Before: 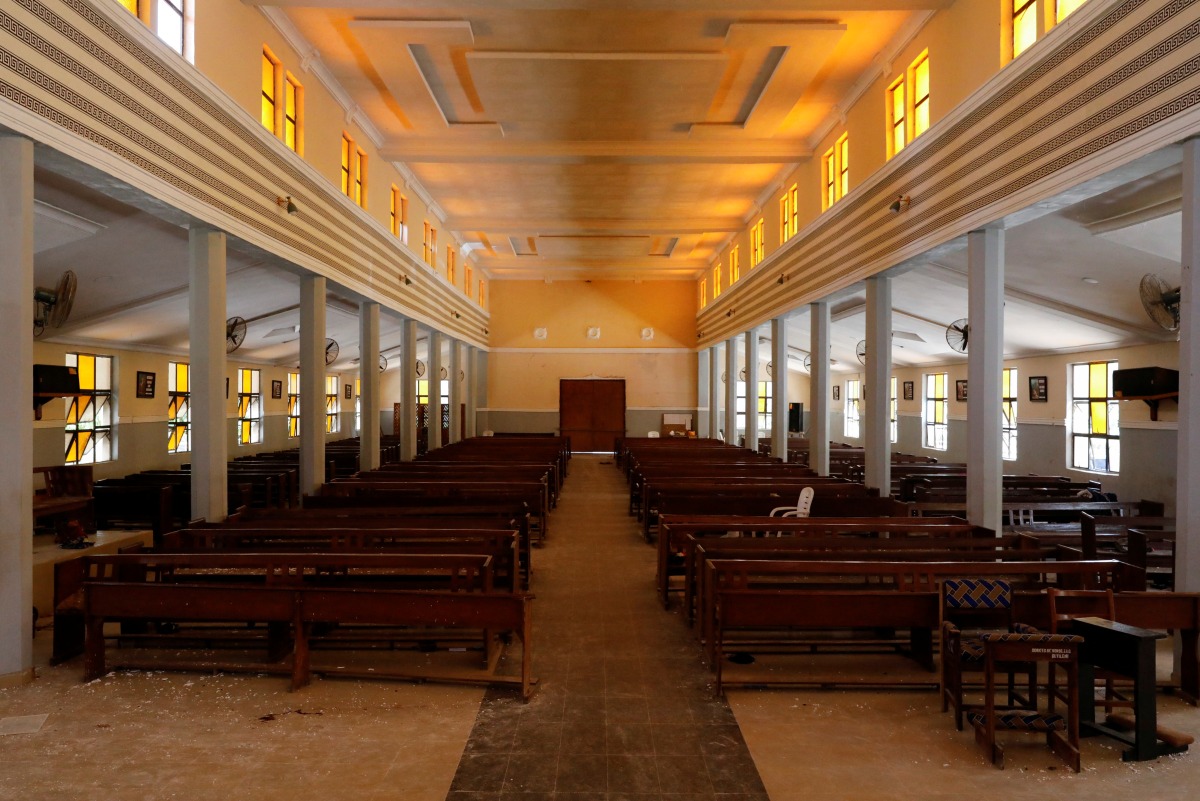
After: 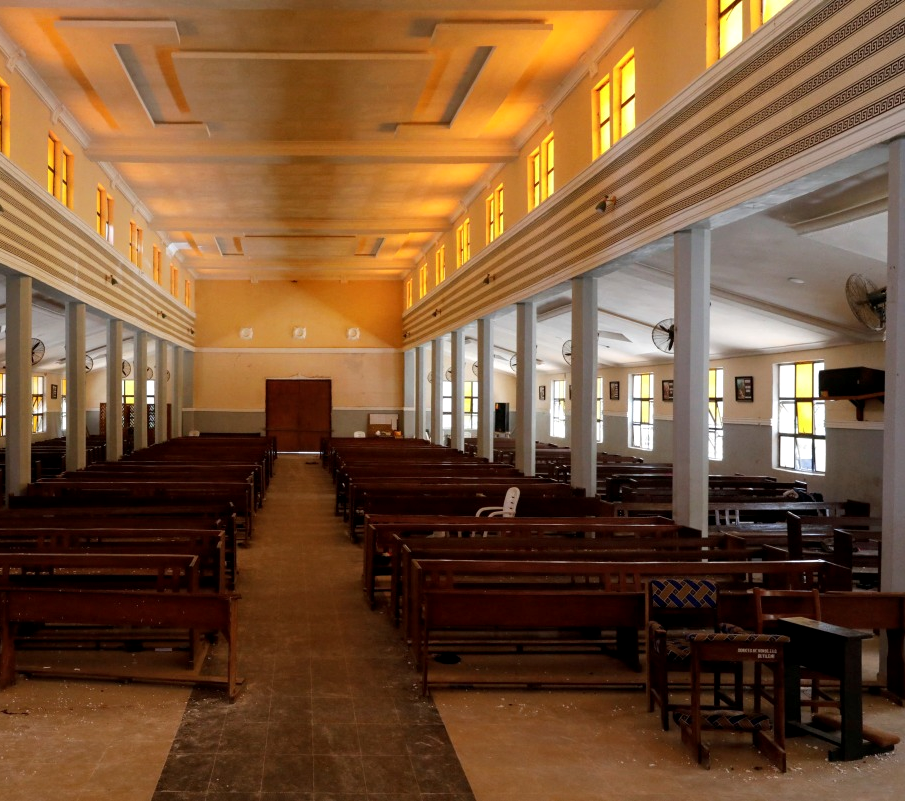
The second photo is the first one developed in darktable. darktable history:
local contrast: highlights 104%, shadows 100%, detail 120%, midtone range 0.2
crop and rotate: left 24.531%
